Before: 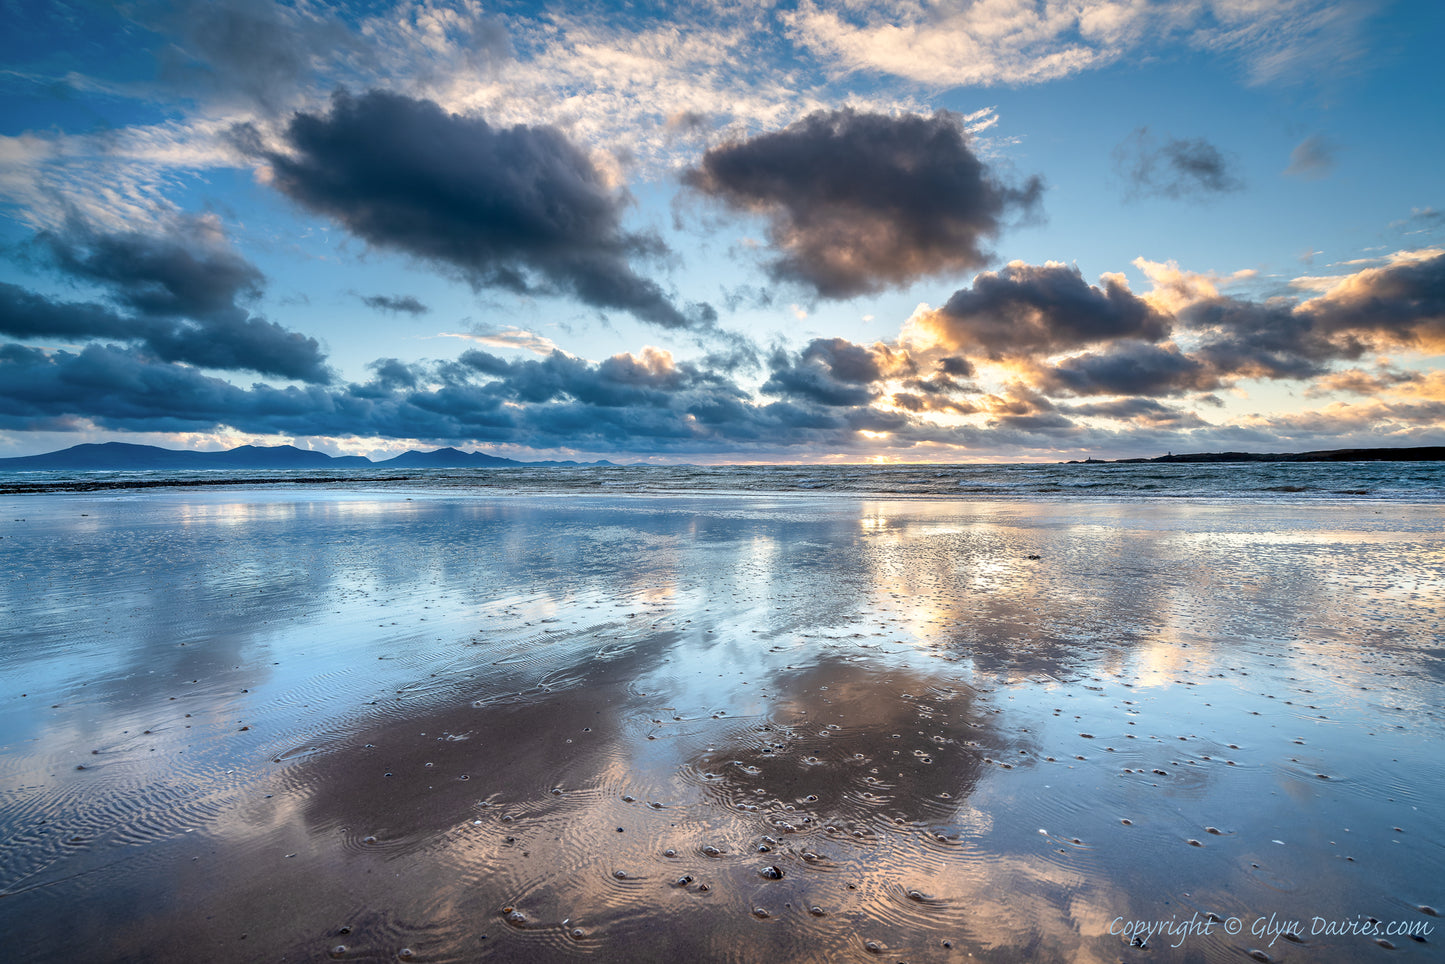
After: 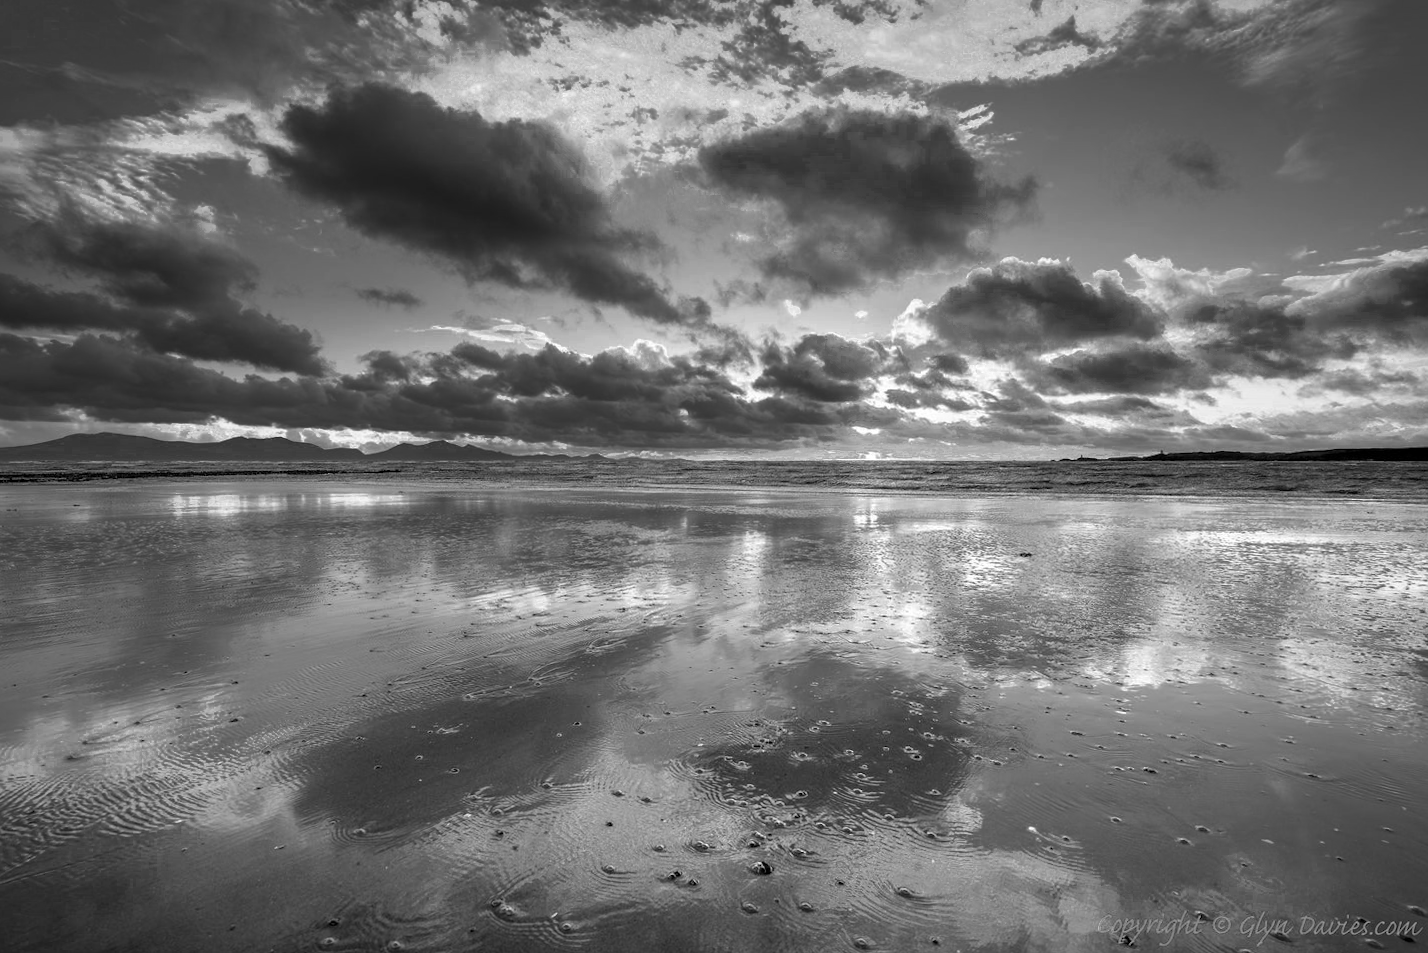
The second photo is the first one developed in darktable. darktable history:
contrast brightness saturation: saturation -0.049
color zones: curves: ch0 [(0.002, 0.589) (0.107, 0.484) (0.146, 0.249) (0.217, 0.352) (0.309, 0.525) (0.39, 0.404) (0.455, 0.169) (0.597, 0.055) (0.724, 0.212) (0.775, 0.691) (0.869, 0.571) (1, 0.587)]; ch1 [(0, 0) (0.143, 0) (0.286, 0) (0.429, 0) (0.571, 0) (0.714, 0) (0.857, 0)]
crop and rotate: angle -0.433°
